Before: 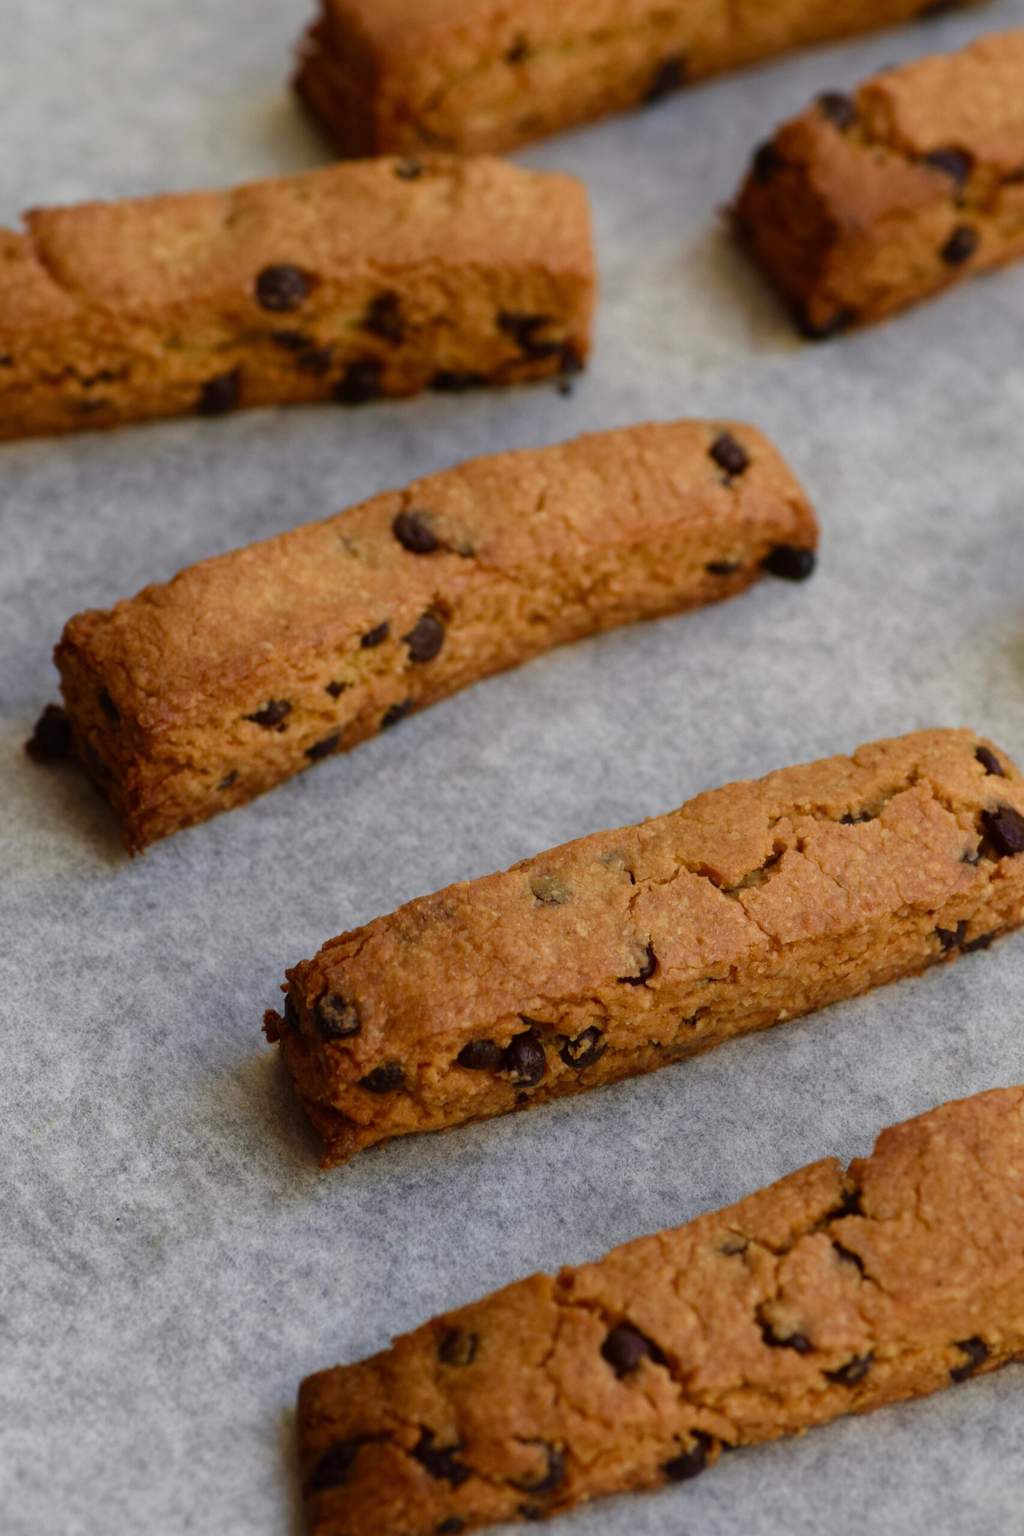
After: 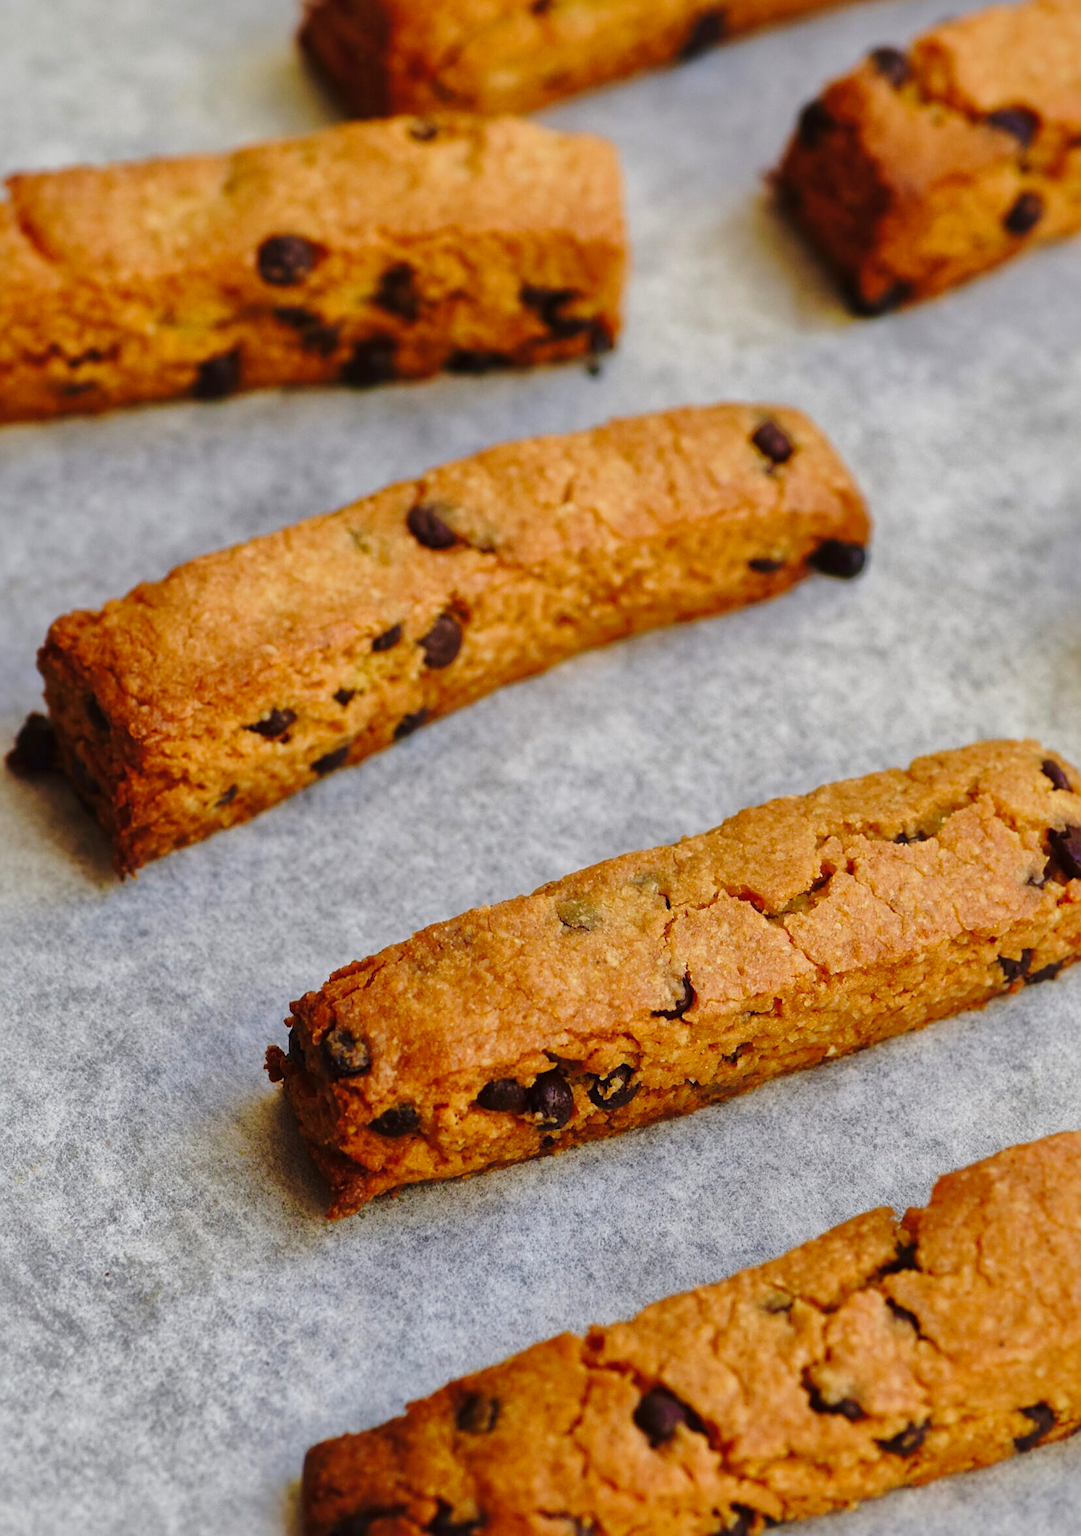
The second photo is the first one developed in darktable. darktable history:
shadows and highlights: shadows 40, highlights -60
base curve: curves: ch0 [(0, 0) (0.028, 0.03) (0.121, 0.232) (0.46, 0.748) (0.859, 0.968) (1, 1)], preserve colors none
crop: left 1.964%, top 3.251%, right 1.122%, bottom 4.933%
sharpen: on, module defaults
